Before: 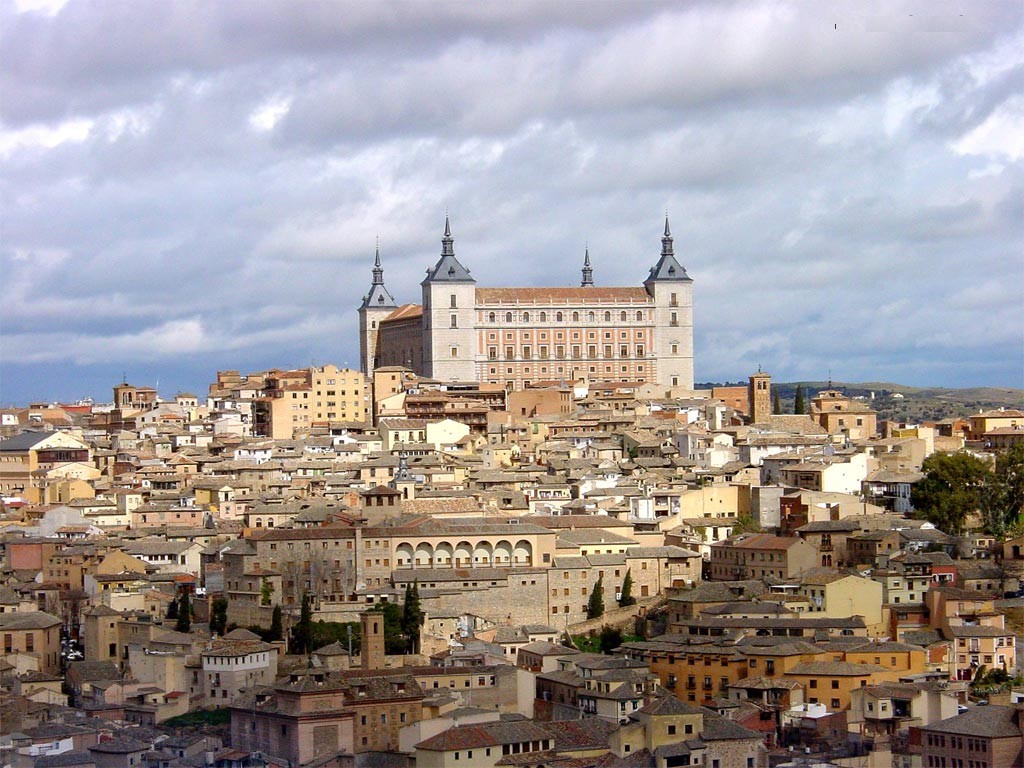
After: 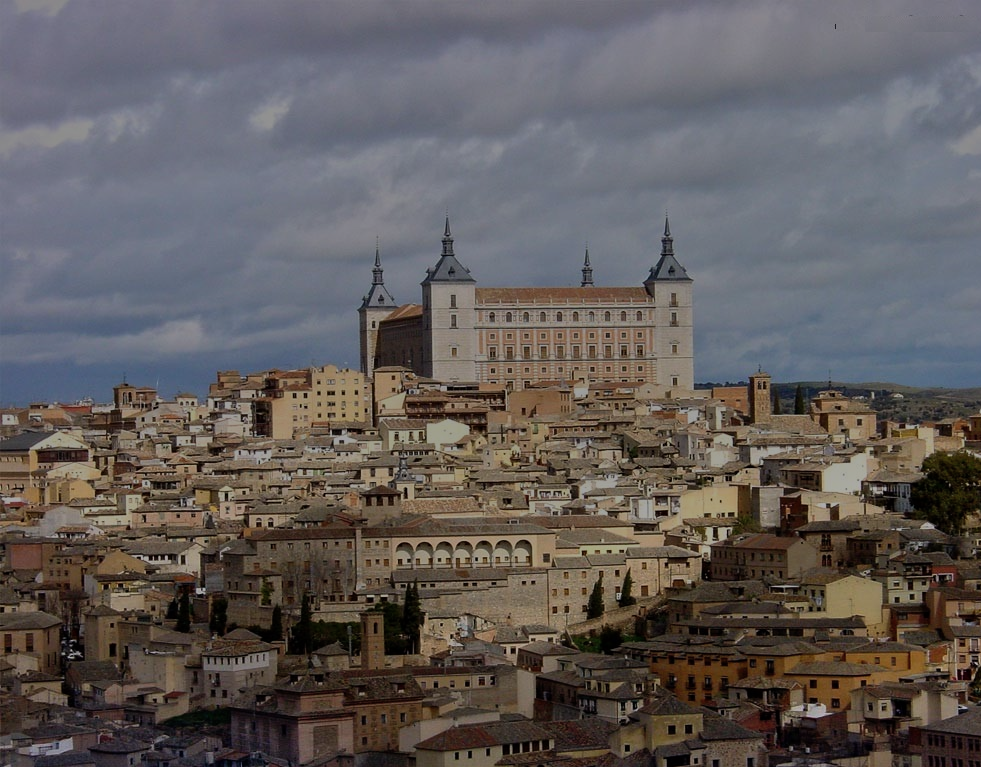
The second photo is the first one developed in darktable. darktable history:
crop: right 4.136%, bottom 0.036%
tone equalizer: -8 EV -1.99 EV, -7 EV -1.98 EV, -6 EV -1.98 EV, -5 EV -1.96 EV, -4 EV -1.99 EV, -3 EV -2 EV, -2 EV -1.99 EV, -1 EV -1.62 EV, +0 EV -1.99 EV, mask exposure compensation -0.486 EV
shadows and highlights: highlights 68.77, soften with gaussian
